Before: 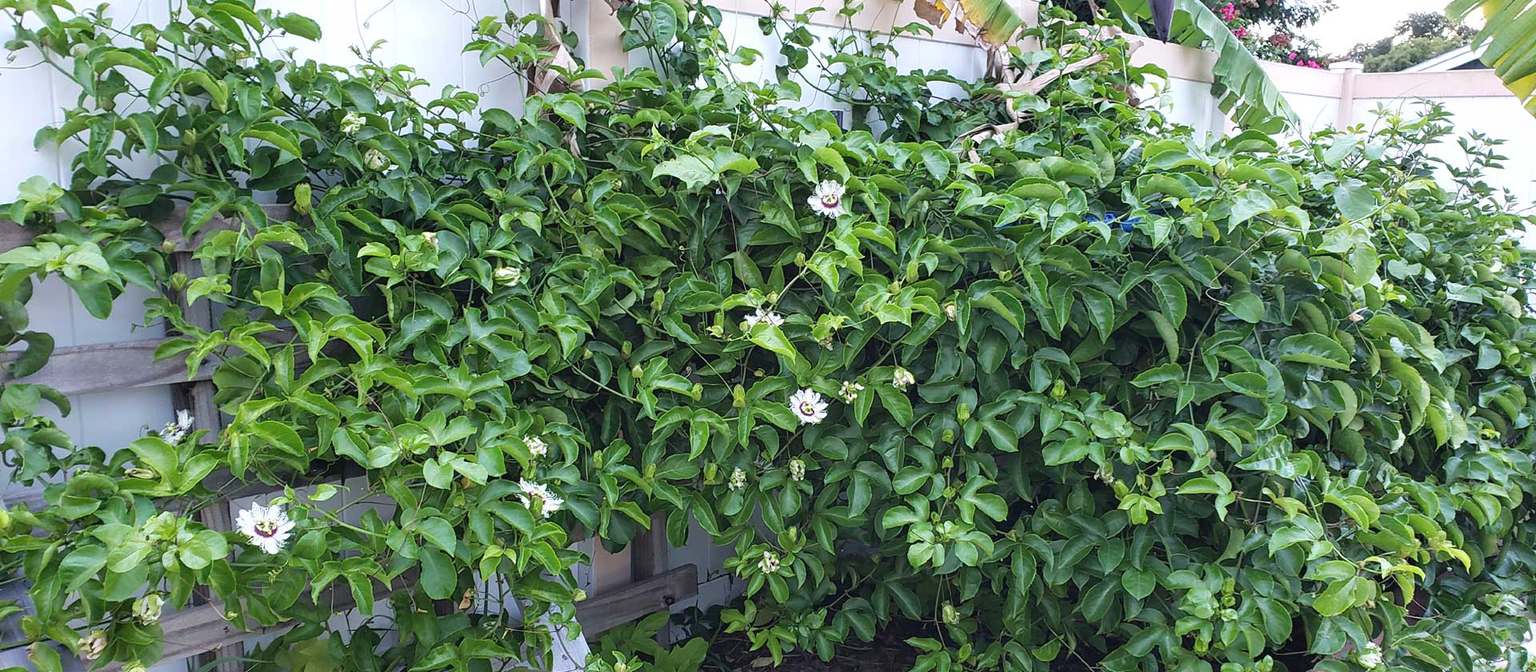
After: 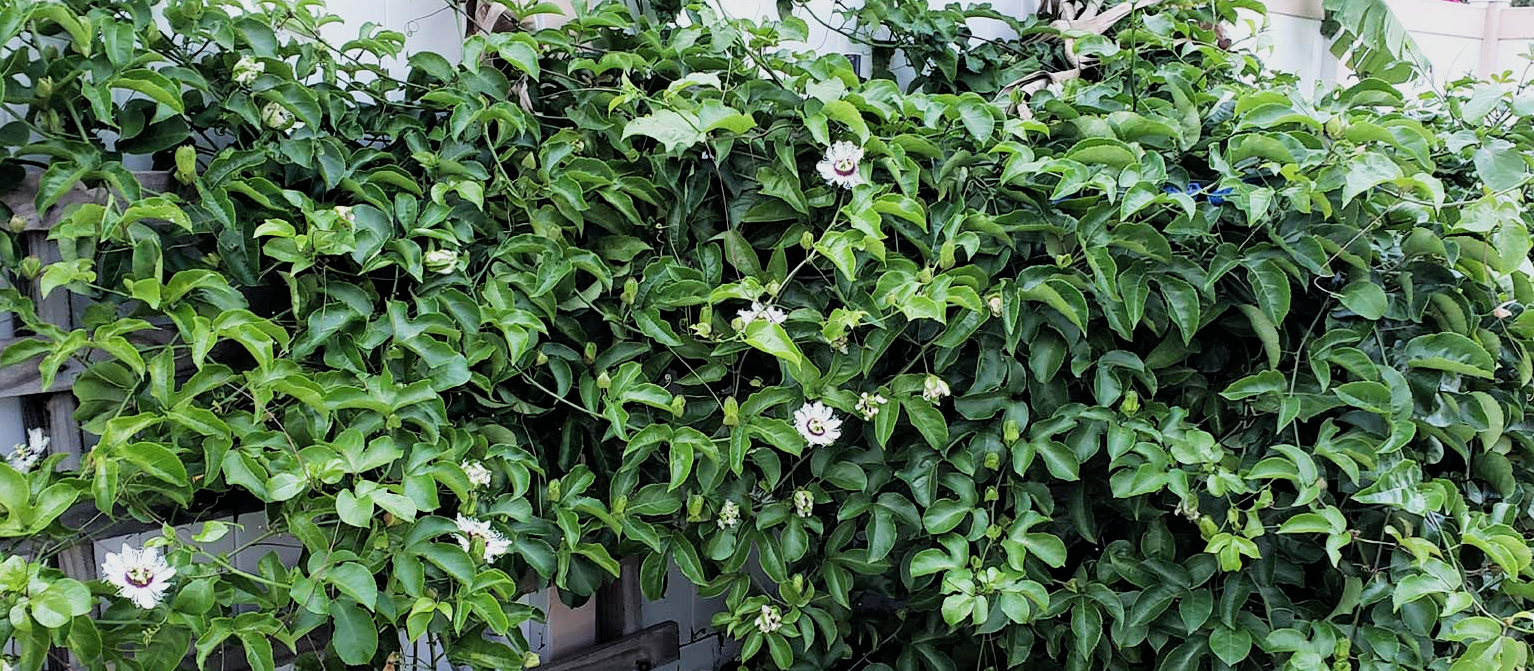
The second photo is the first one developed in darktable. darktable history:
crop and rotate: left 10.071%, top 10.071%, right 10.02%, bottom 10.02%
filmic rgb: black relative exposure -5 EV, white relative exposure 3.5 EV, hardness 3.19, contrast 1.3, highlights saturation mix -50%
